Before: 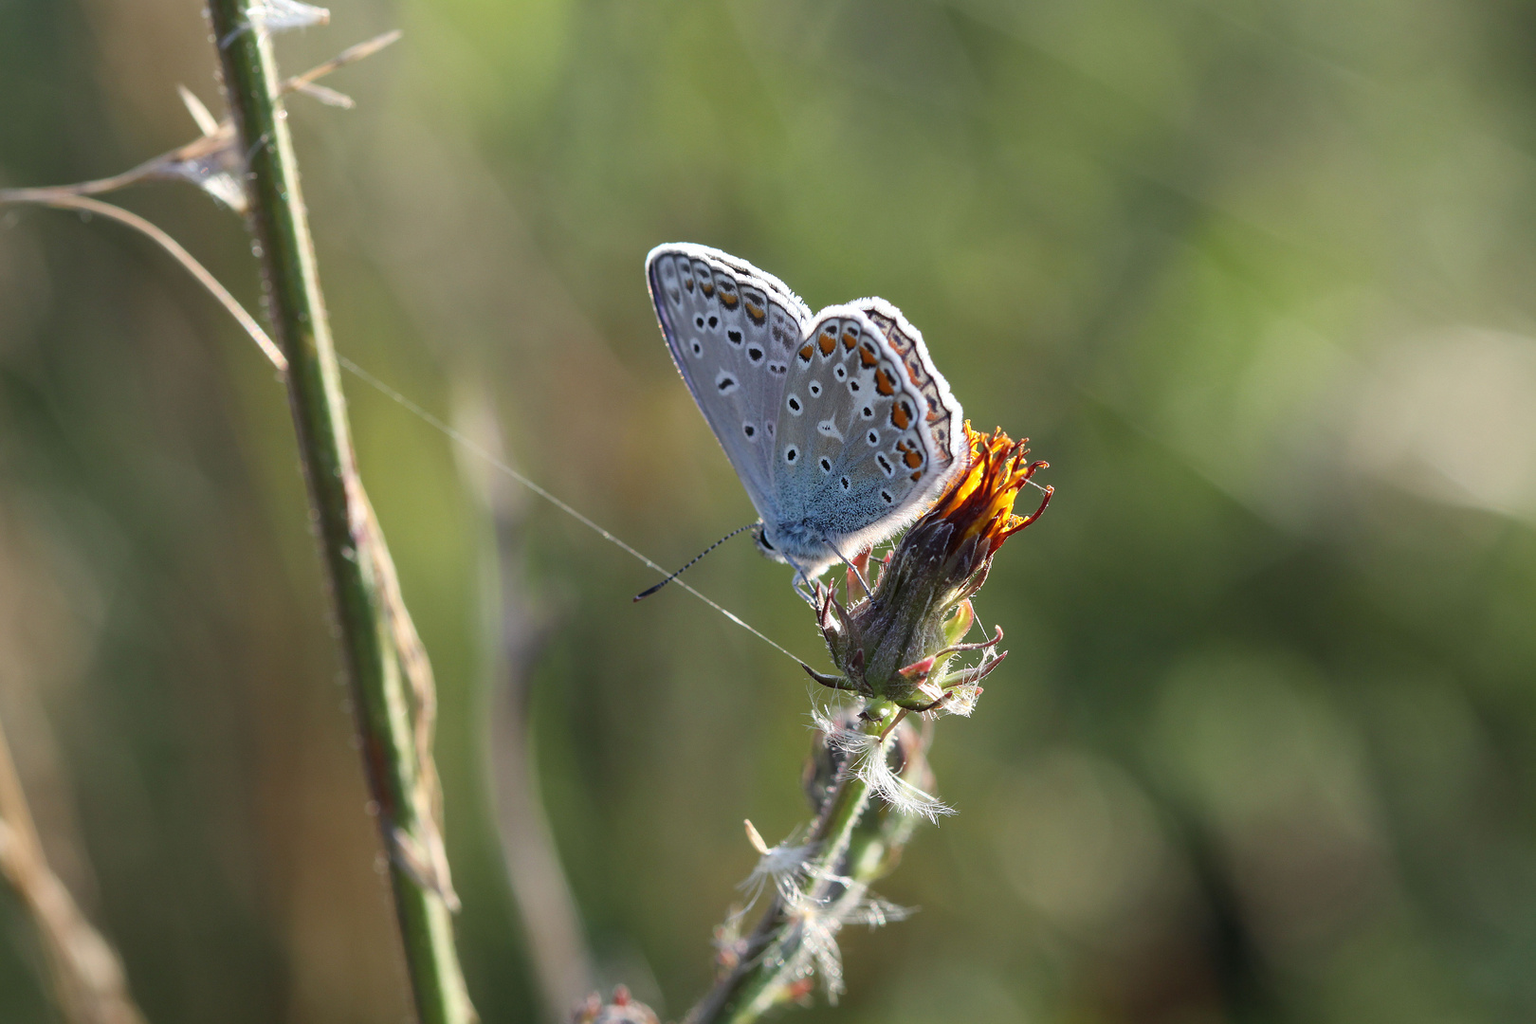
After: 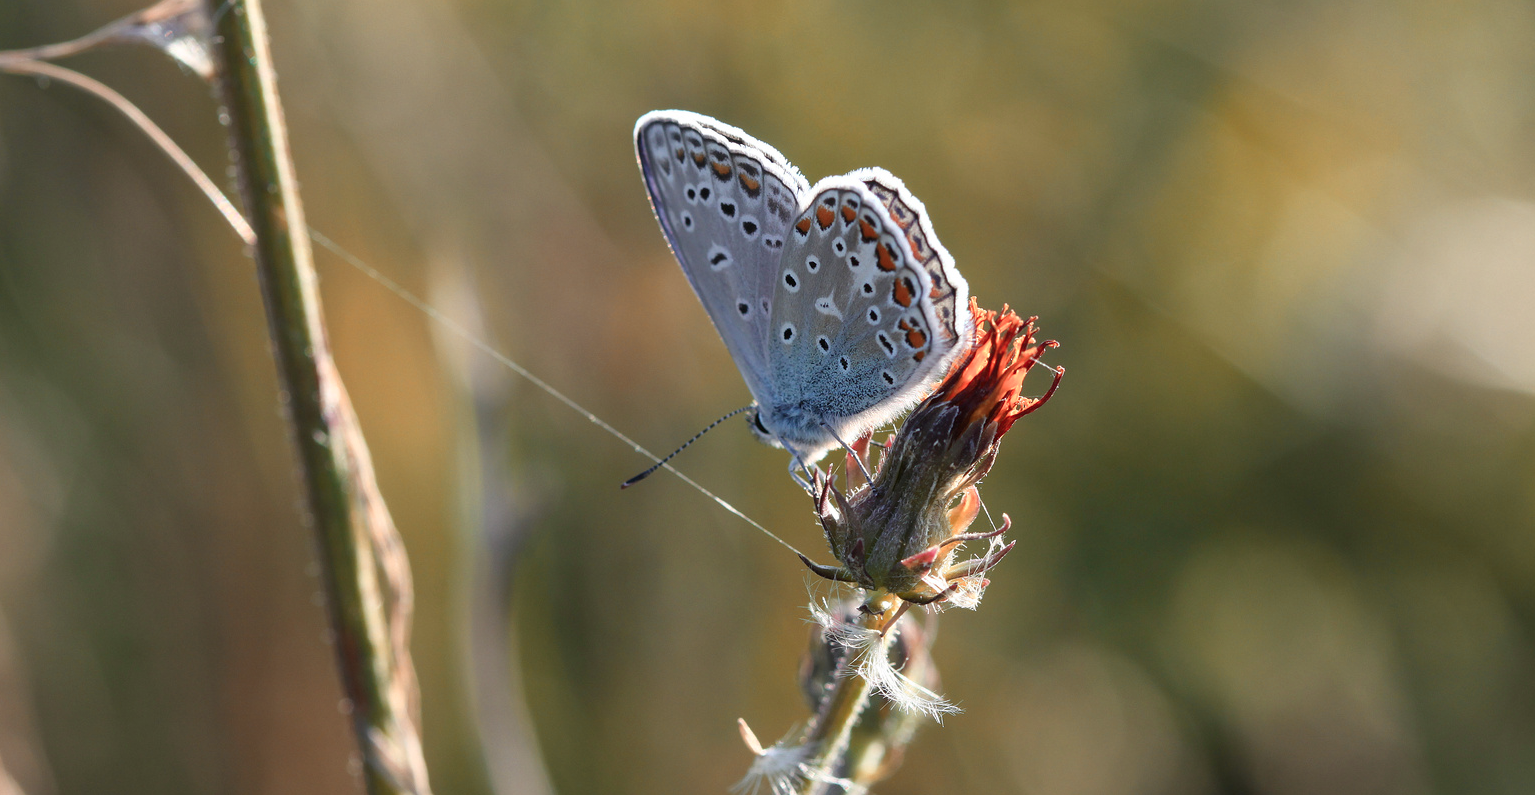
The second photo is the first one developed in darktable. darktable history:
shadows and highlights: shadows 0.276, highlights 38.62
crop and rotate: left 2.915%, top 13.598%, right 2.279%, bottom 12.776%
color zones: curves: ch2 [(0, 0.5) (0.084, 0.497) (0.323, 0.335) (0.4, 0.497) (1, 0.5)]
